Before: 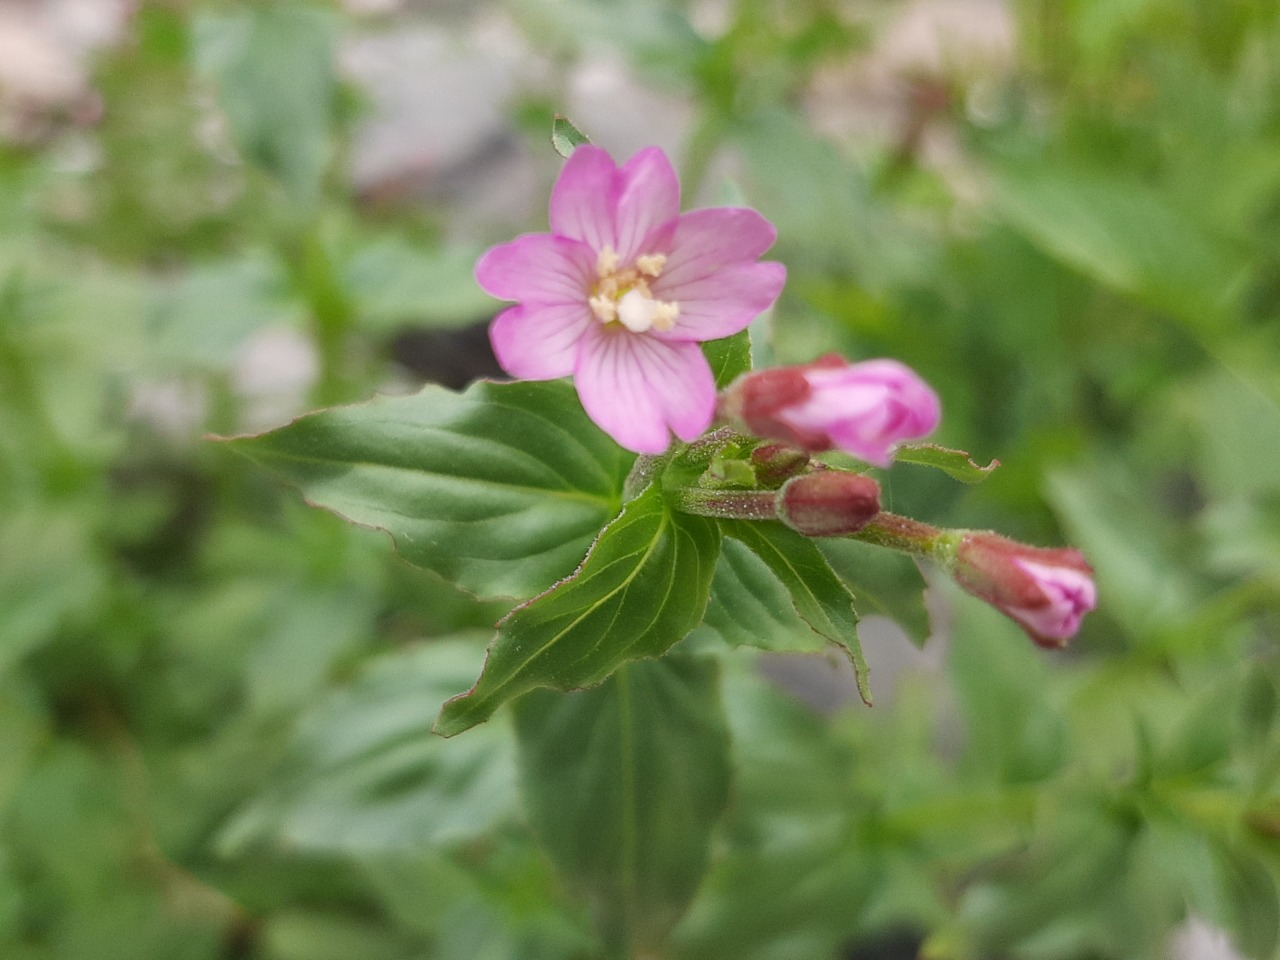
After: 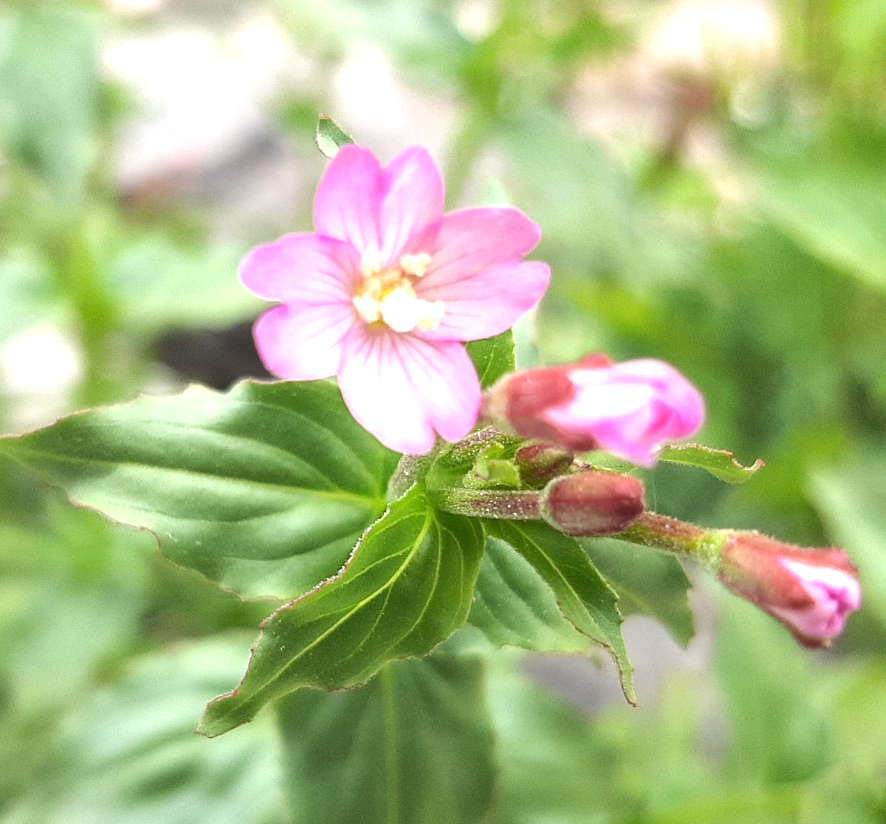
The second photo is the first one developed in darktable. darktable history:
exposure: black level correction 0, exposure 0.703 EV, compensate highlight preservation false
crop: left 18.505%, right 12.235%, bottom 14.117%
tone equalizer: -8 EV -0.403 EV, -7 EV -0.356 EV, -6 EV -0.295 EV, -5 EV -0.211 EV, -3 EV 0.215 EV, -2 EV 0.314 EV, -1 EV 0.394 EV, +0 EV 0.396 EV, edges refinement/feathering 500, mask exposure compensation -1.57 EV, preserve details no
